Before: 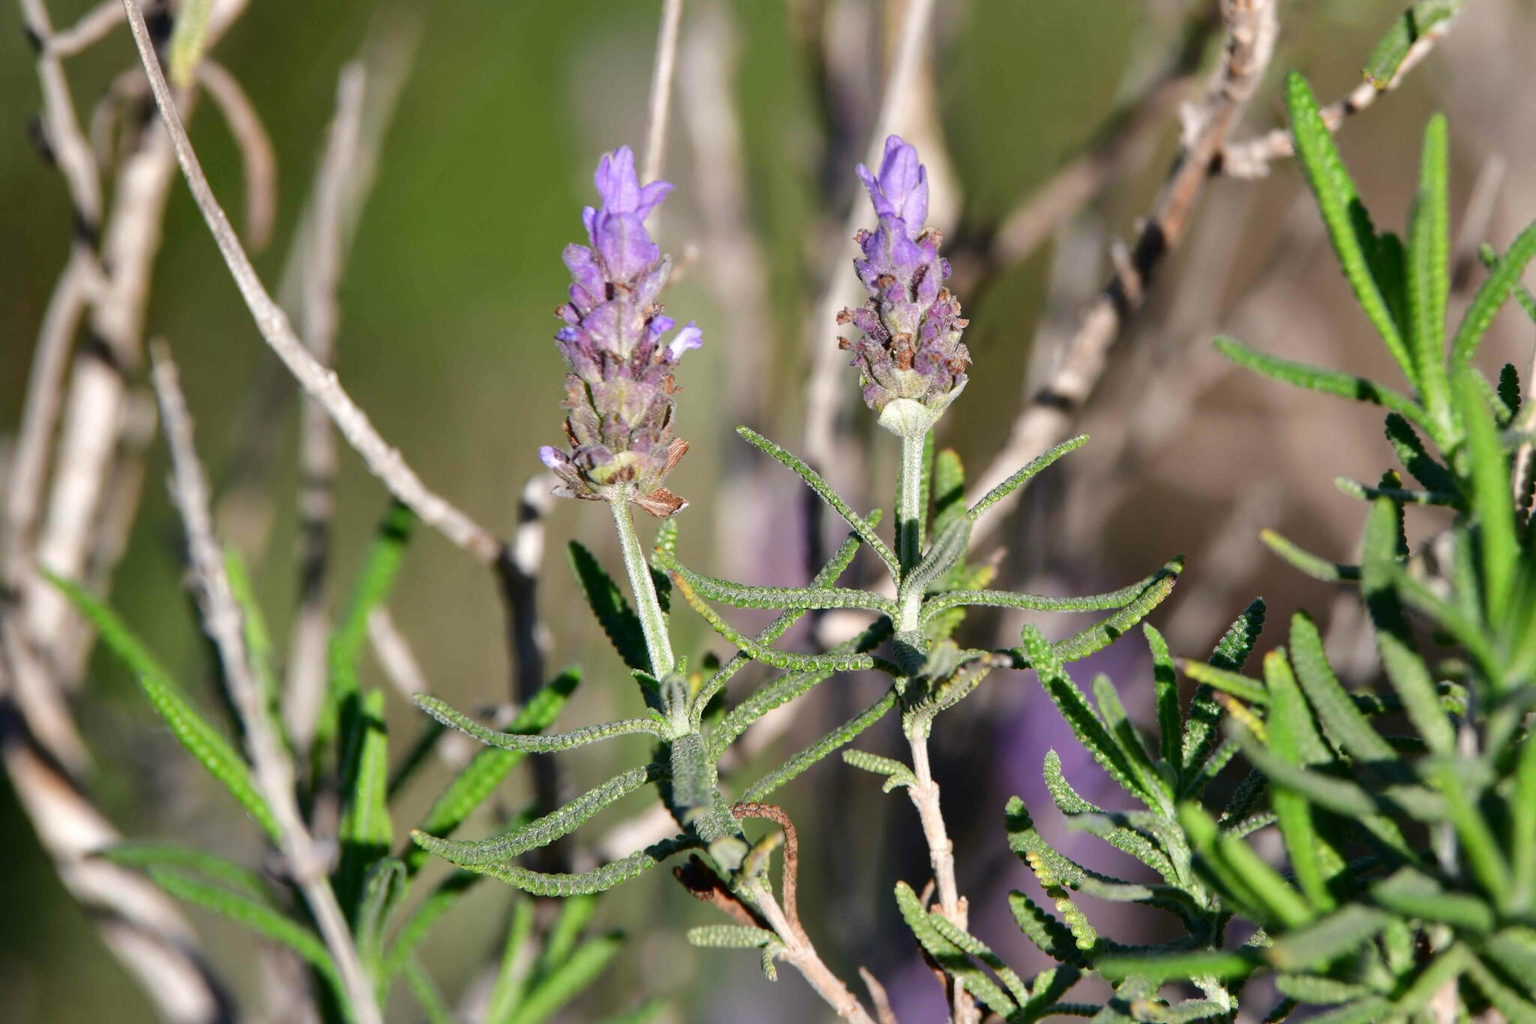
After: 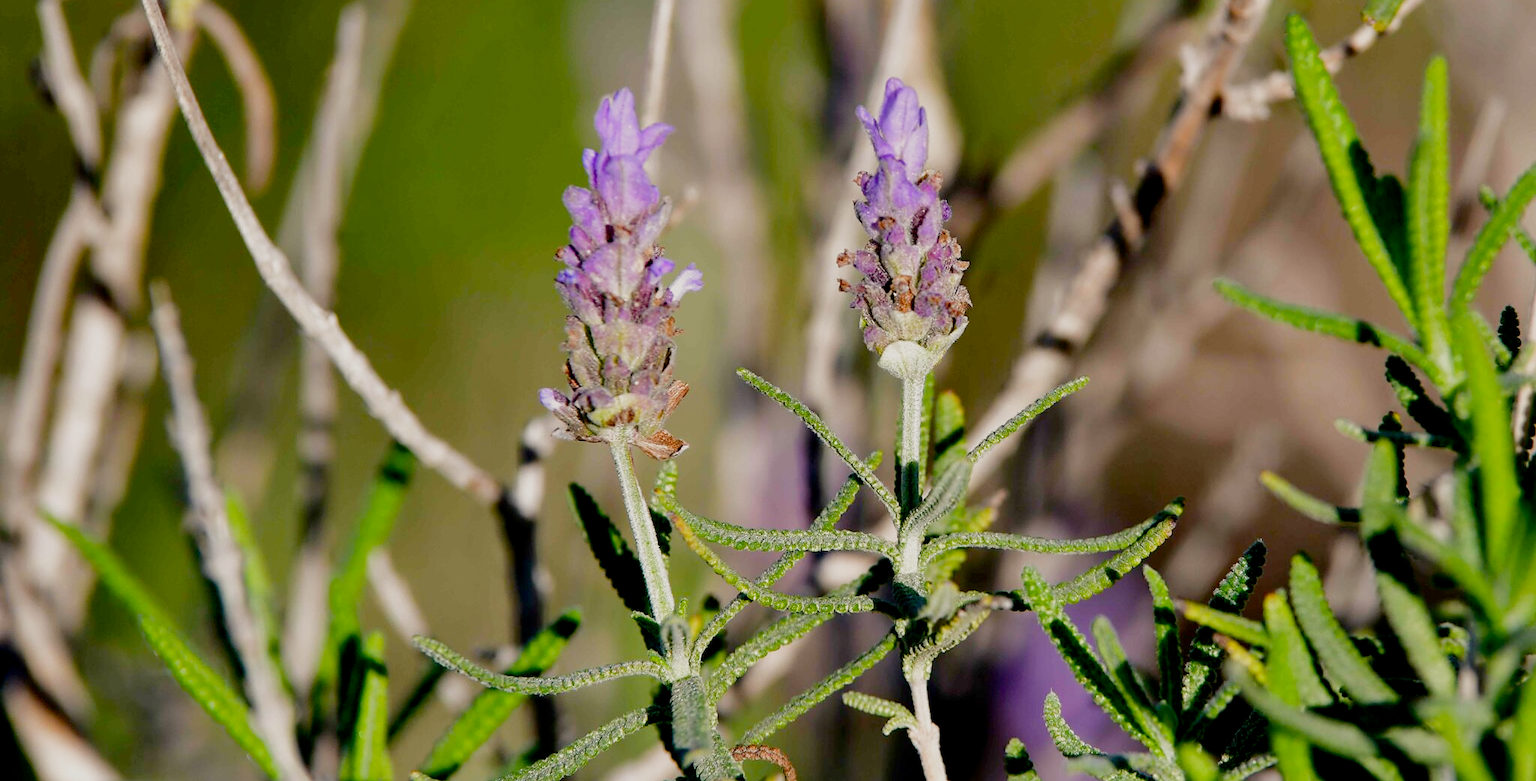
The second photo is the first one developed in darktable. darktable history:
crop: top 5.697%, bottom 17.905%
color balance rgb: highlights gain › chroma 2.246%, highlights gain › hue 74.33°, global offset › luminance -1.001%, perceptual saturation grading › global saturation 25.077%
sharpen: radius 1.566, amount 0.372, threshold 1.398
filmic rgb: middle gray luminance 18.41%, black relative exposure -11.26 EV, white relative exposure 3.74 EV, target black luminance 0%, hardness 5.88, latitude 57.26%, contrast 0.965, shadows ↔ highlights balance 49.54%, preserve chrominance no, color science v5 (2021)
